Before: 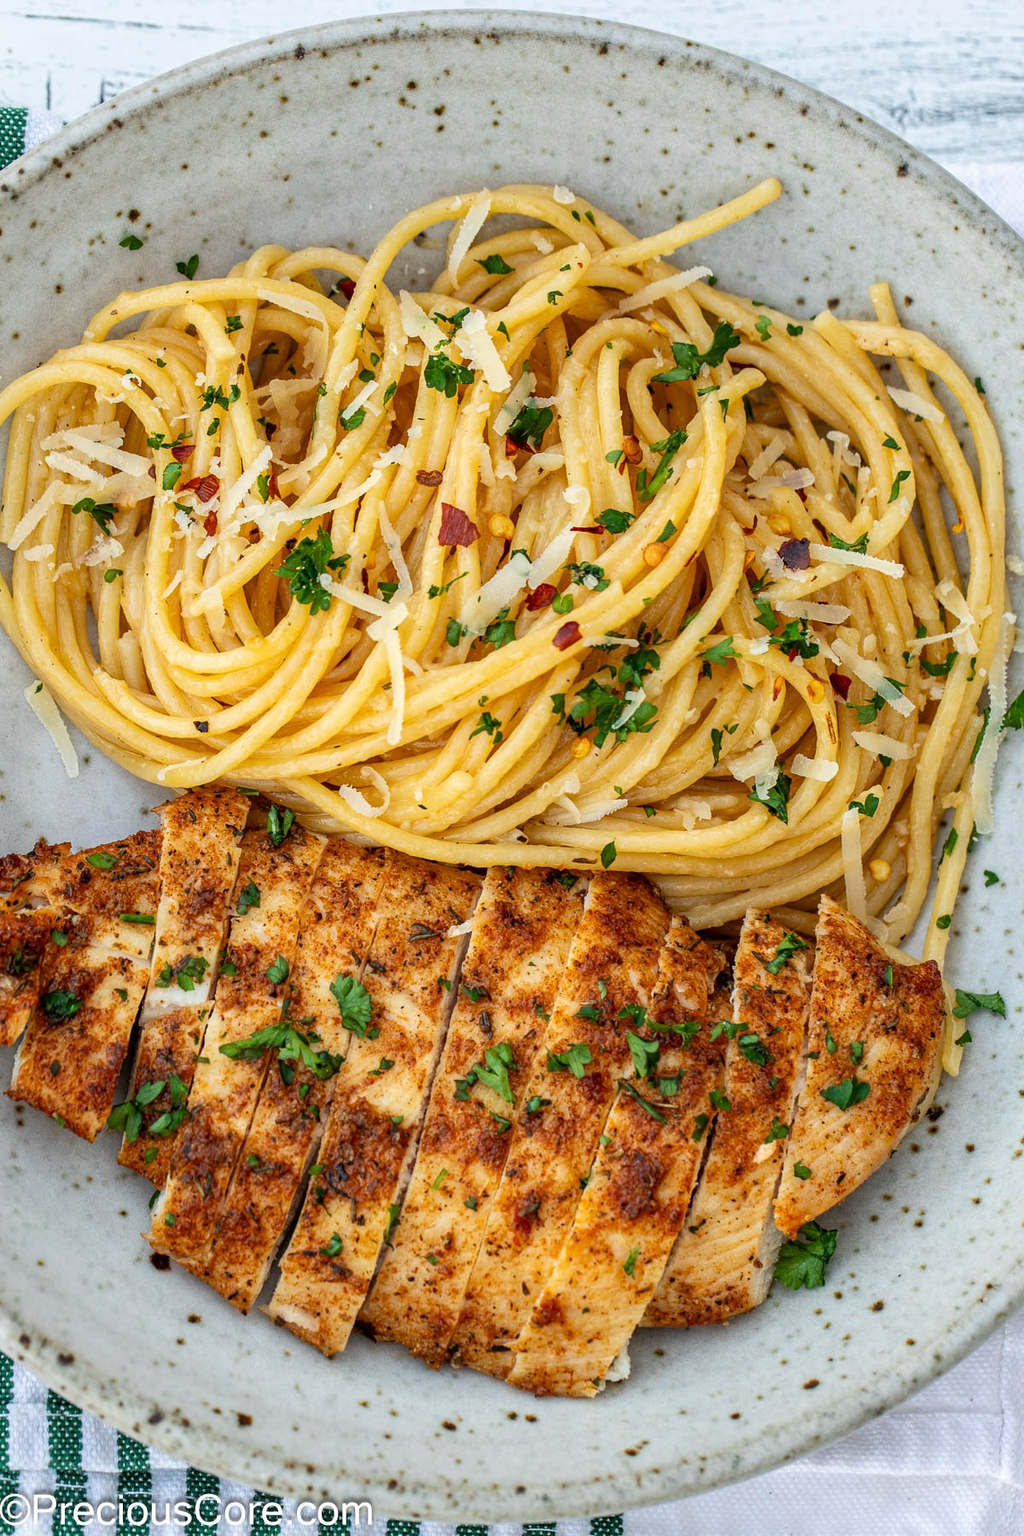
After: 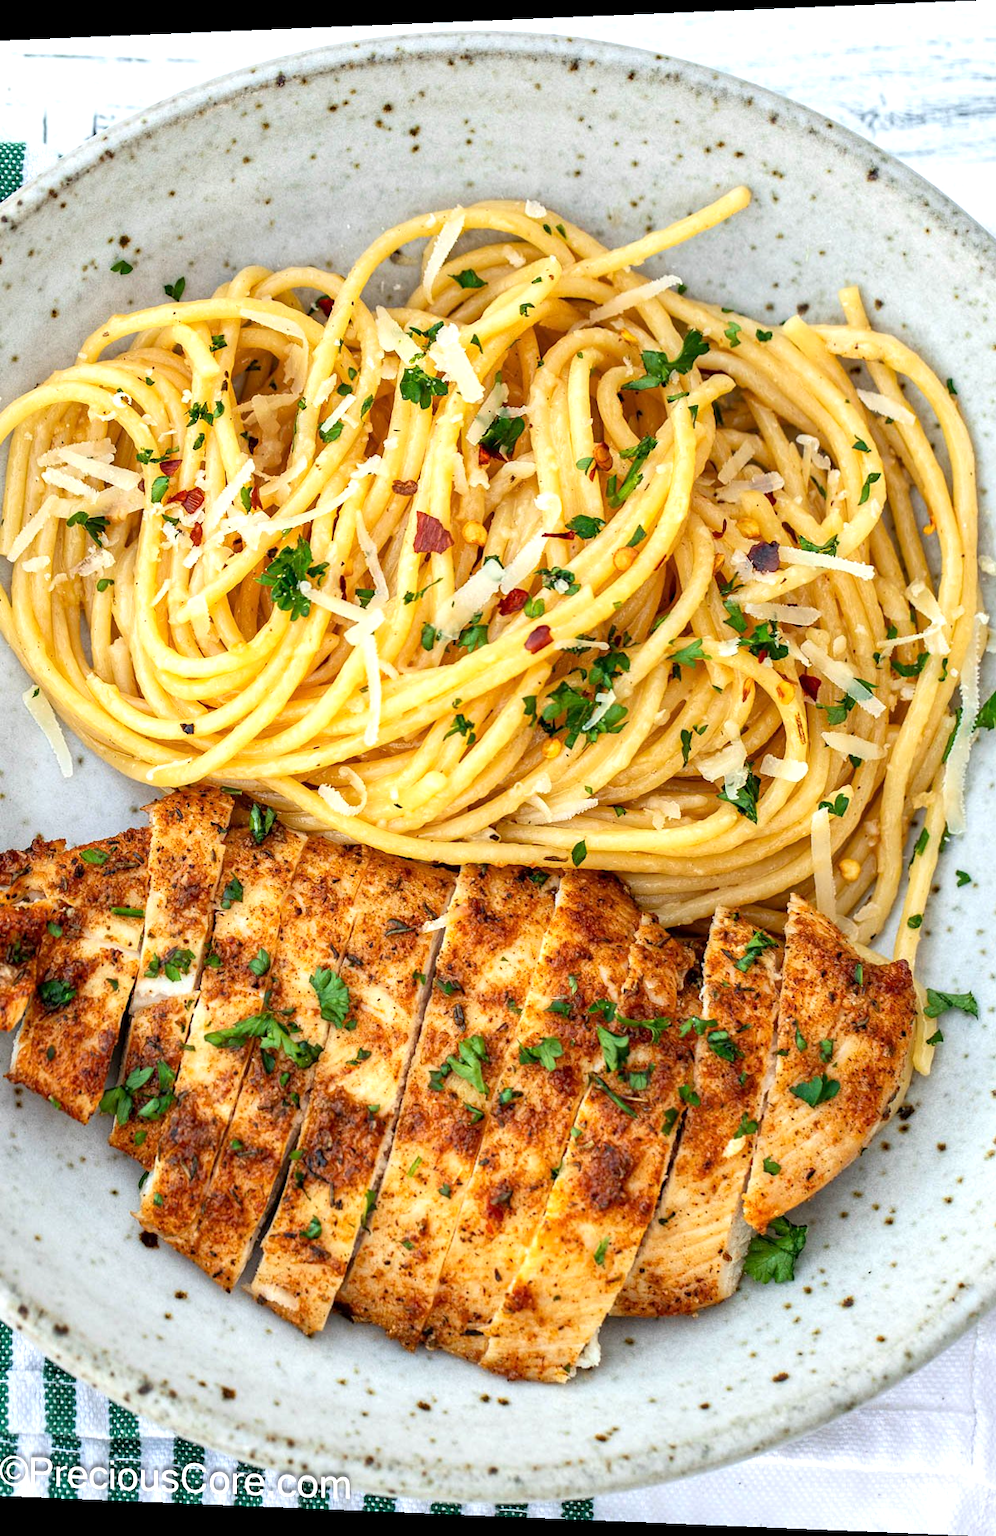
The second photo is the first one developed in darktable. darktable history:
rotate and perspective: lens shift (horizontal) -0.055, automatic cropping off
exposure: black level correction 0.001, exposure 0.5 EV, compensate exposure bias true, compensate highlight preservation false
